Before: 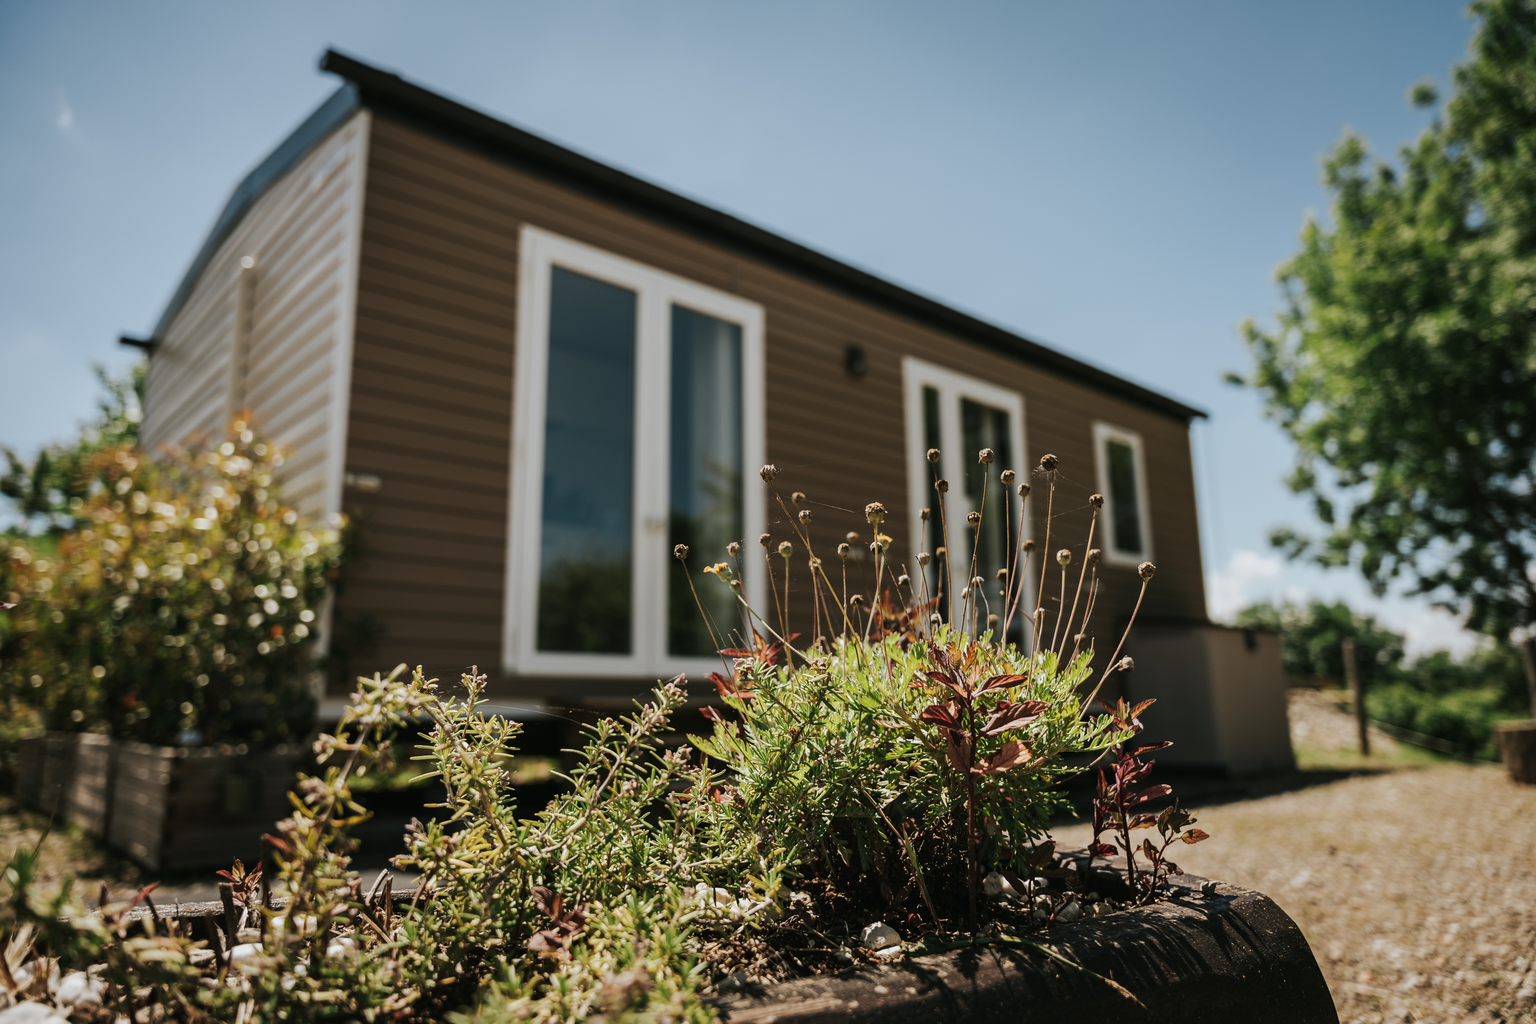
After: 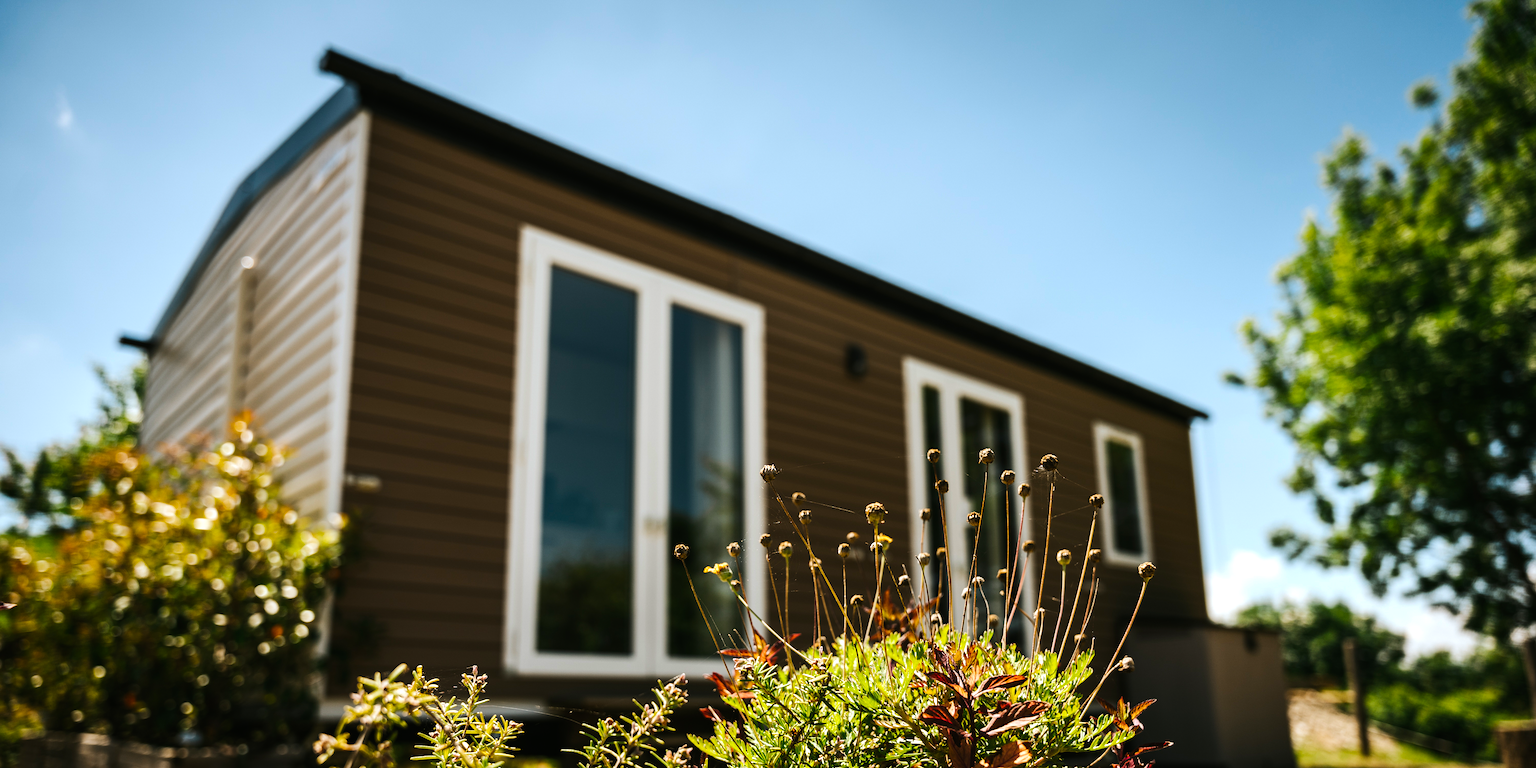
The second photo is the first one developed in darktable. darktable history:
crop: bottom 24.967%
tone equalizer: -8 EV -0.75 EV, -7 EV -0.7 EV, -6 EV -0.6 EV, -5 EV -0.4 EV, -3 EV 0.4 EV, -2 EV 0.6 EV, -1 EV 0.7 EV, +0 EV 0.75 EV, edges refinement/feathering 500, mask exposure compensation -1.57 EV, preserve details no
color balance rgb: linear chroma grading › global chroma 15%, perceptual saturation grading › global saturation 30%
